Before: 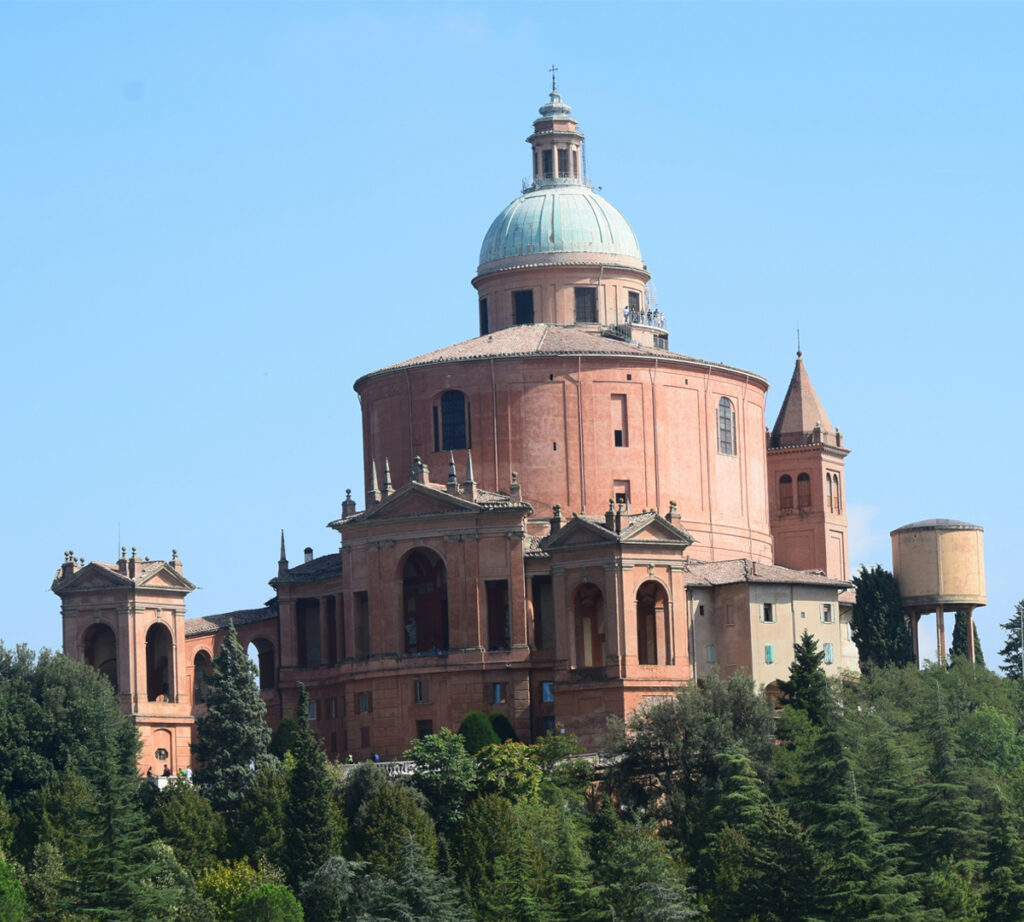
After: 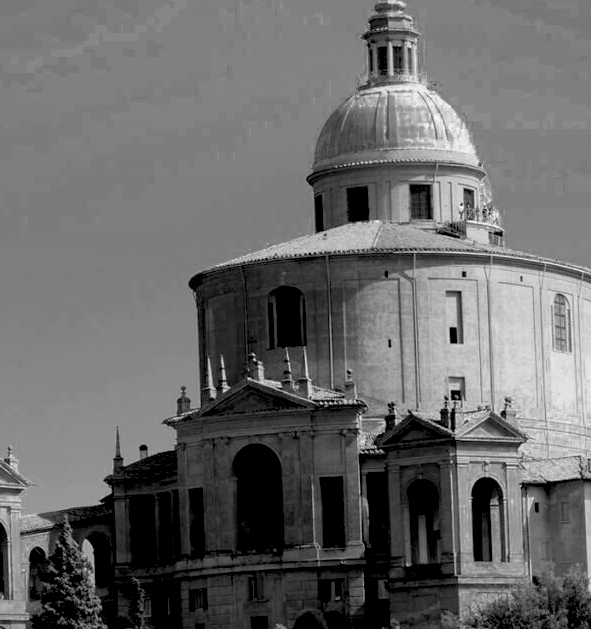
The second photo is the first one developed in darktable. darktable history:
color zones: curves: ch0 [(0.002, 0.589) (0.107, 0.484) (0.146, 0.249) (0.217, 0.352) (0.309, 0.525) (0.39, 0.404) (0.455, 0.169) (0.597, 0.055) (0.724, 0.212) (0.775, 0.691) (0.869, 0.571) (1, 0.587)]; ch1 [(0, 0) (0.143, 0) (0.286, 0) (0.429, 0) (0.571, 0) (0.714, 0) (0.857, 0)]
rgb levels: levels [[0.029, 0.461, 0.922], [0, 0.5, 1], [0, 0.5, 1]]
graduated density: hue 238.83°, saturation 50%
crop: left 16.202%, top 11.208%, right 26.045%, bottom 20.557%
